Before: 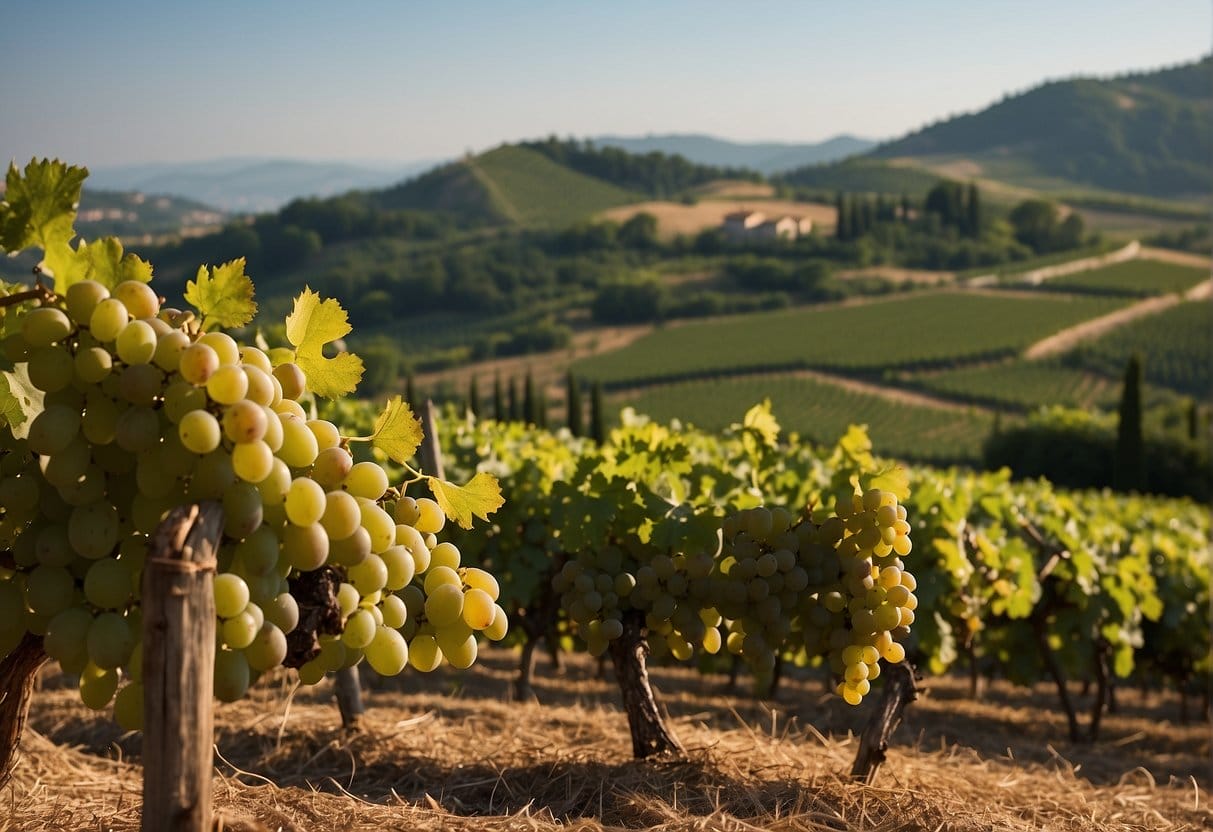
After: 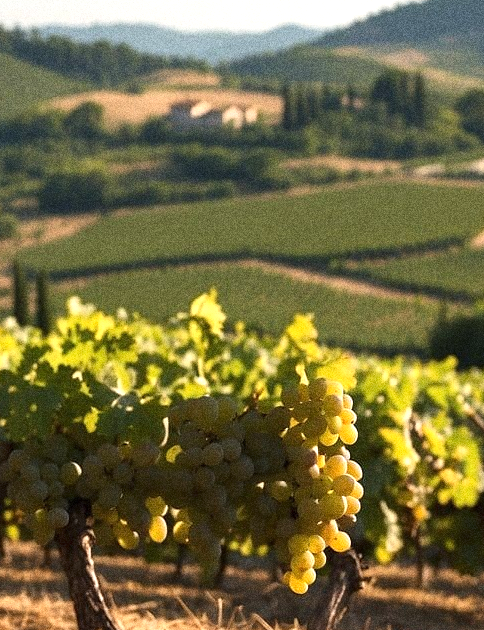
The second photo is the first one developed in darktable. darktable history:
exposure: black level correction 0, exposure 0.7 EV, compensate exposure bias true, compensate highlight preservation false
crop: left 45.721%, top 13.393%, right 14.118%, bottom 10.01%
grain: coarseness 14.49 ISO, strength 48.04%, mid-tones bias 35%
